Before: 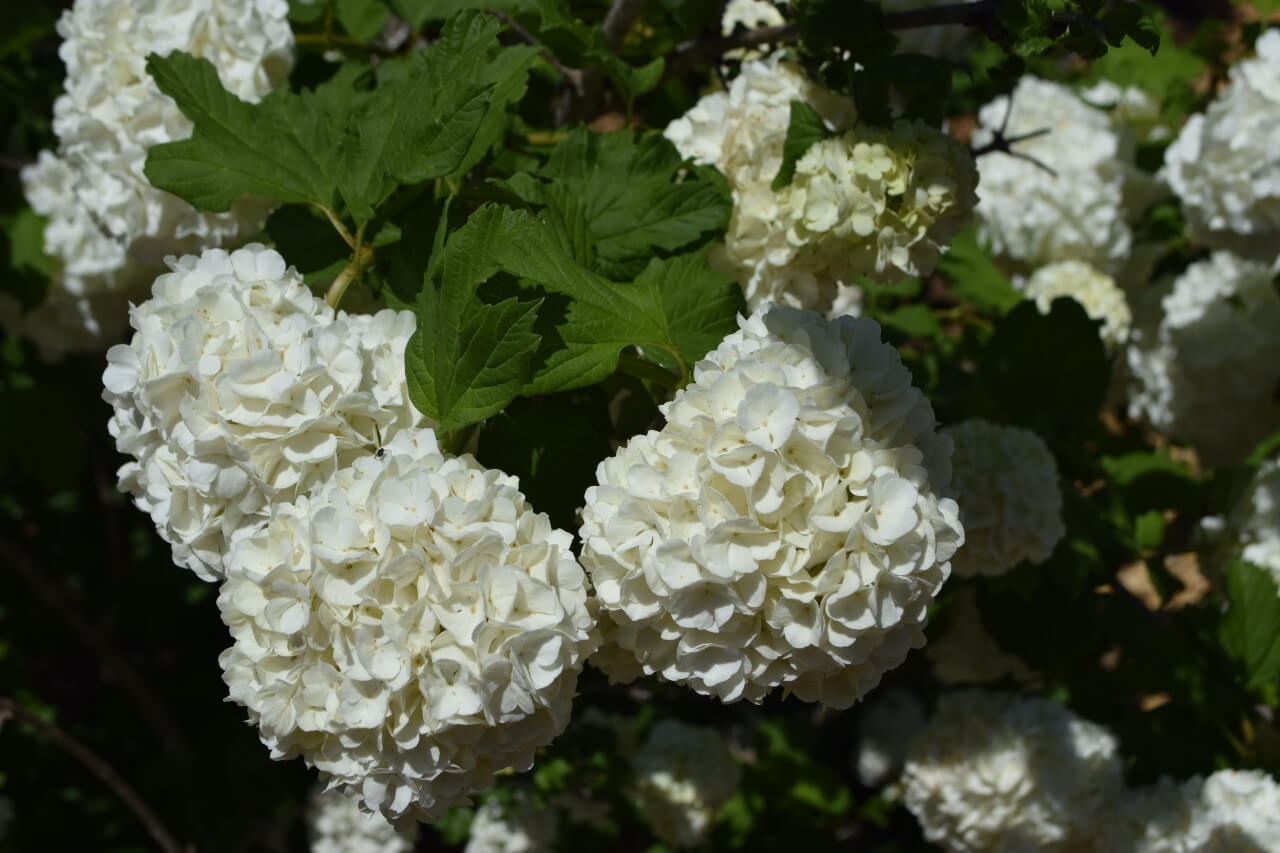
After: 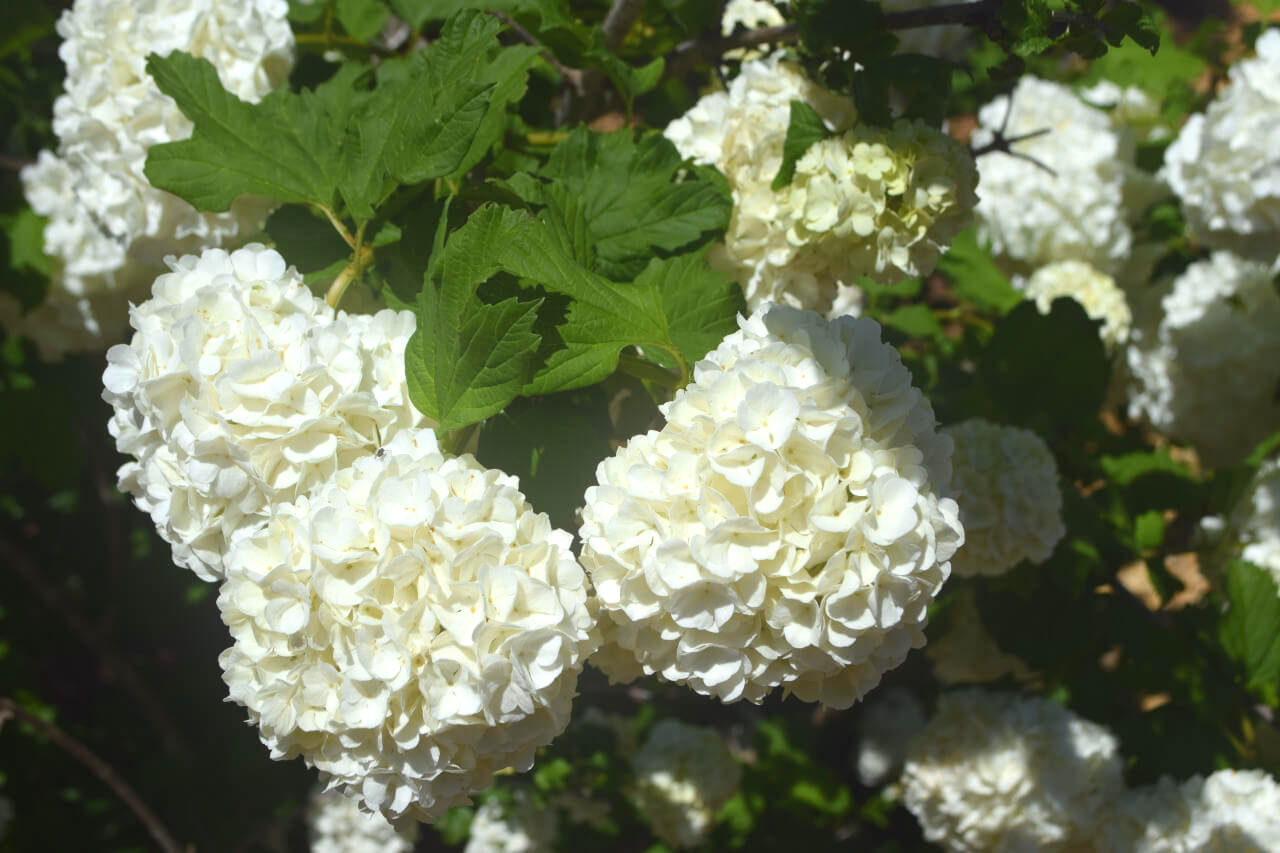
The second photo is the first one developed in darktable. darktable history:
bloom: size 13.65%, threshold 98.39%, strength 4.82%
exposure: exposure 0.935 EV, compensate highlight preservation false
local contrast: highlights 68%, shadows 68%, detail 82%, midtone range 0.325
